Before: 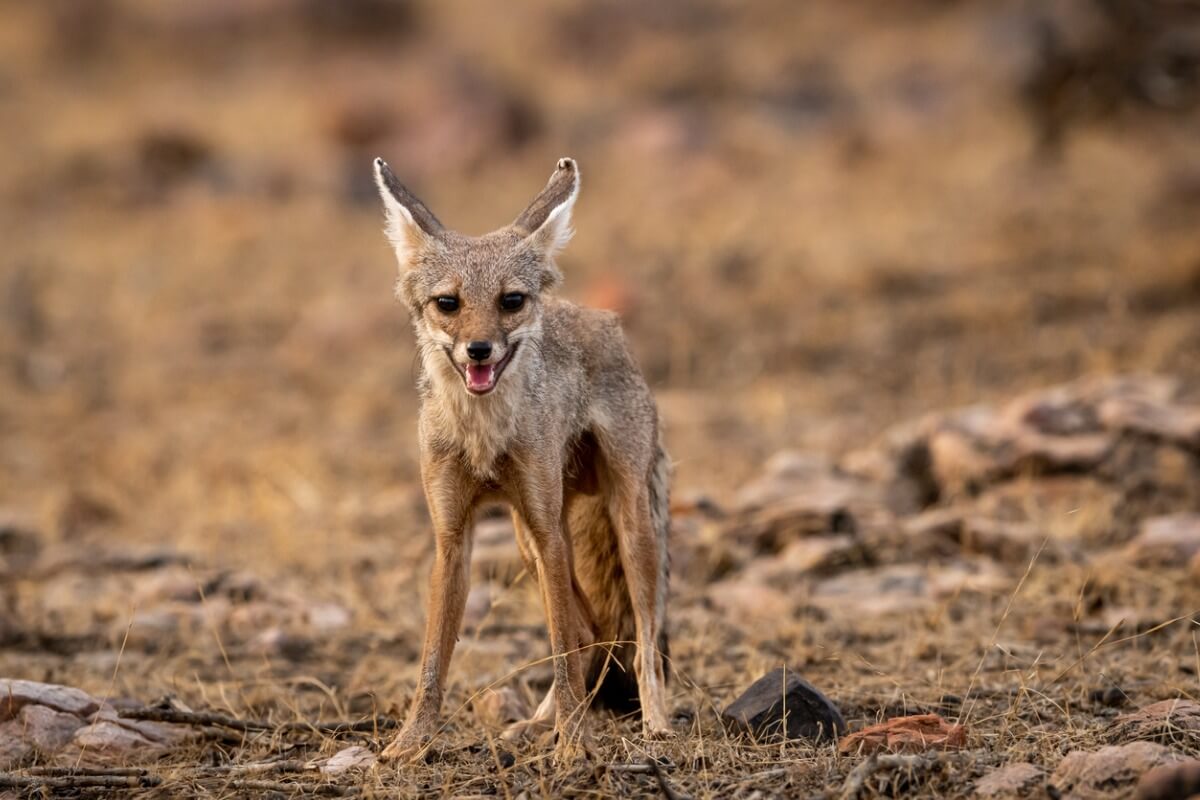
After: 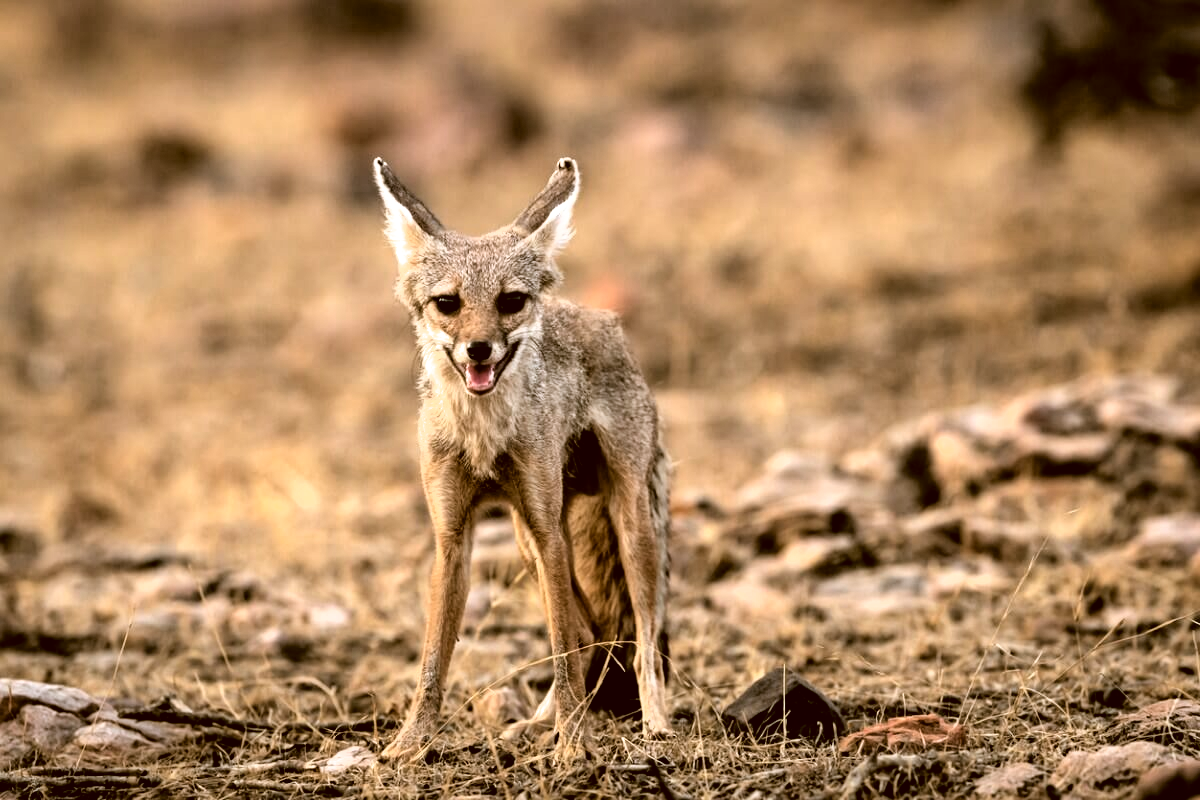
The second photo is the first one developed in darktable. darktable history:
filmic rgb: black relative exposure -8.2 EV, white relative exposure 2.2 EV, threshold 3 EV, hardness 7.11, latitude 85.74%, contrast 1.696, highlights saturation mix -4%, shadows ↔ highlights balance -2.69%, color science v5 (2021), contrast in shadows safe, contrast in highlights safe, enable highlight reconstruction true
color correction: highlights a* -0.482, highlights b* 0.161, shadows a* 4.66, shadows b* 20.72
local contrast: mode bilateral grid, contrast 15, coarseness 36, detail 105%, midtone range 0.2
haze removal: strength 0.12, distance 0.25, compatibility mode true, adaptive false
contrast brightness saturation: brightness 0.15
tone equalizer: on, module defaults
